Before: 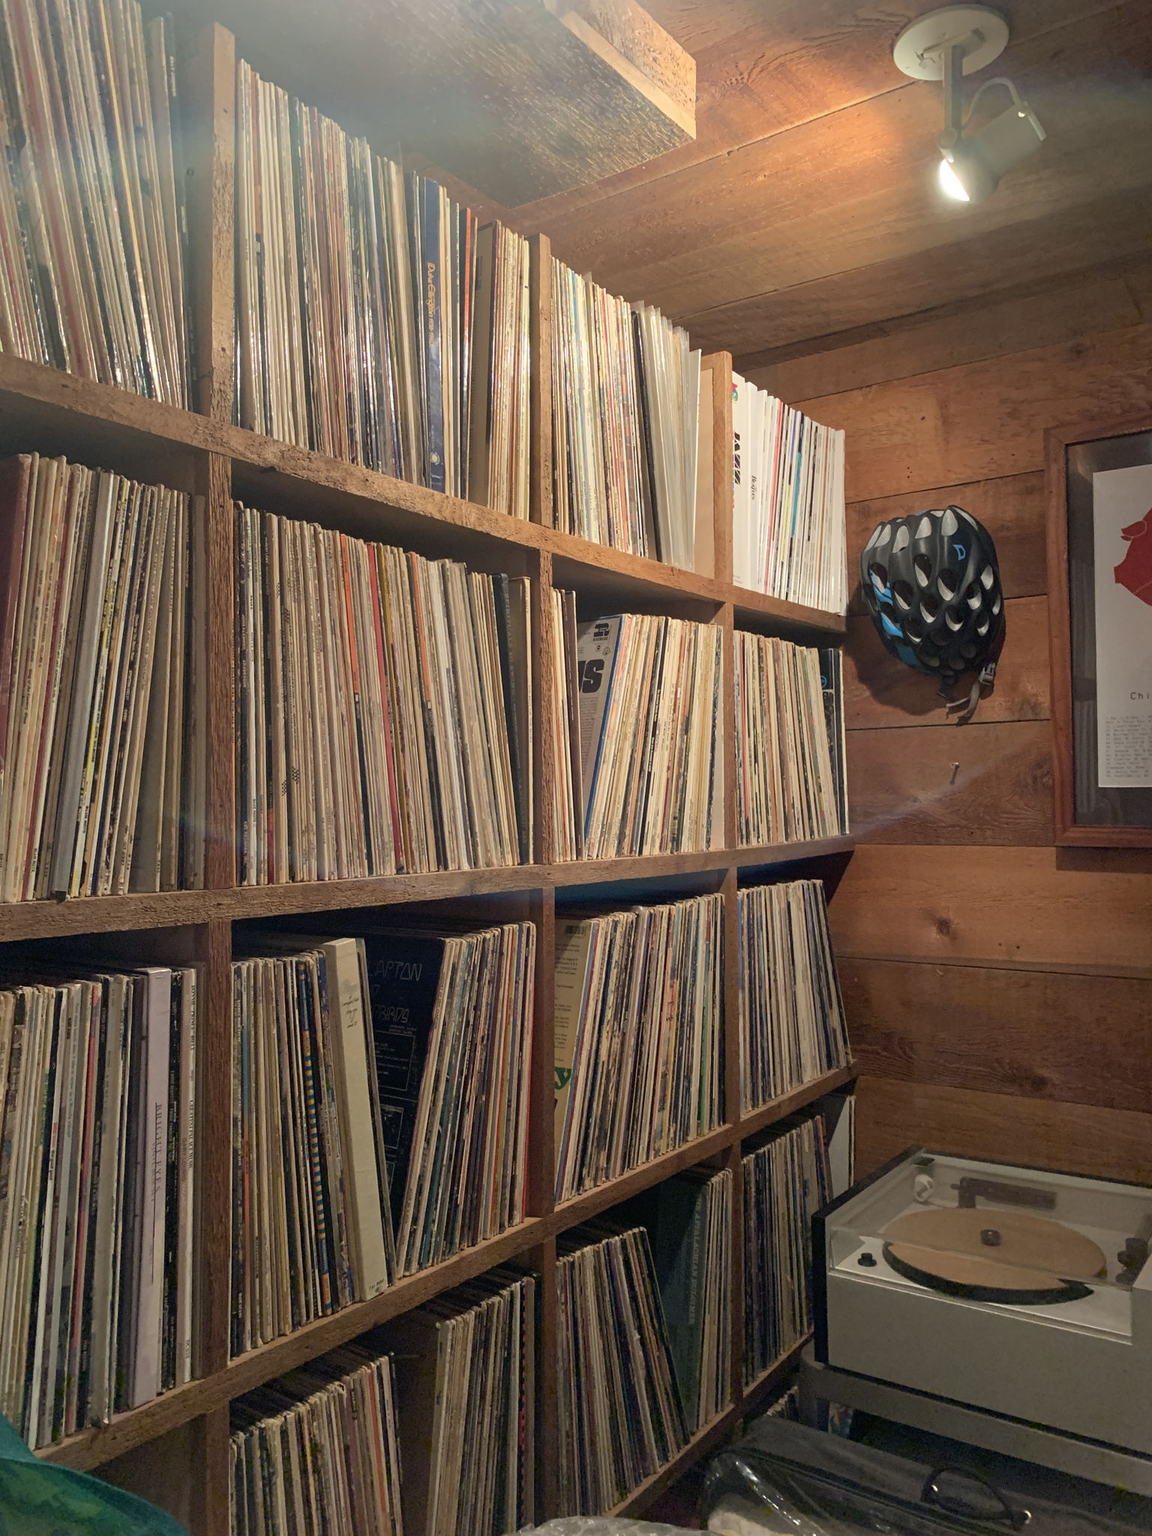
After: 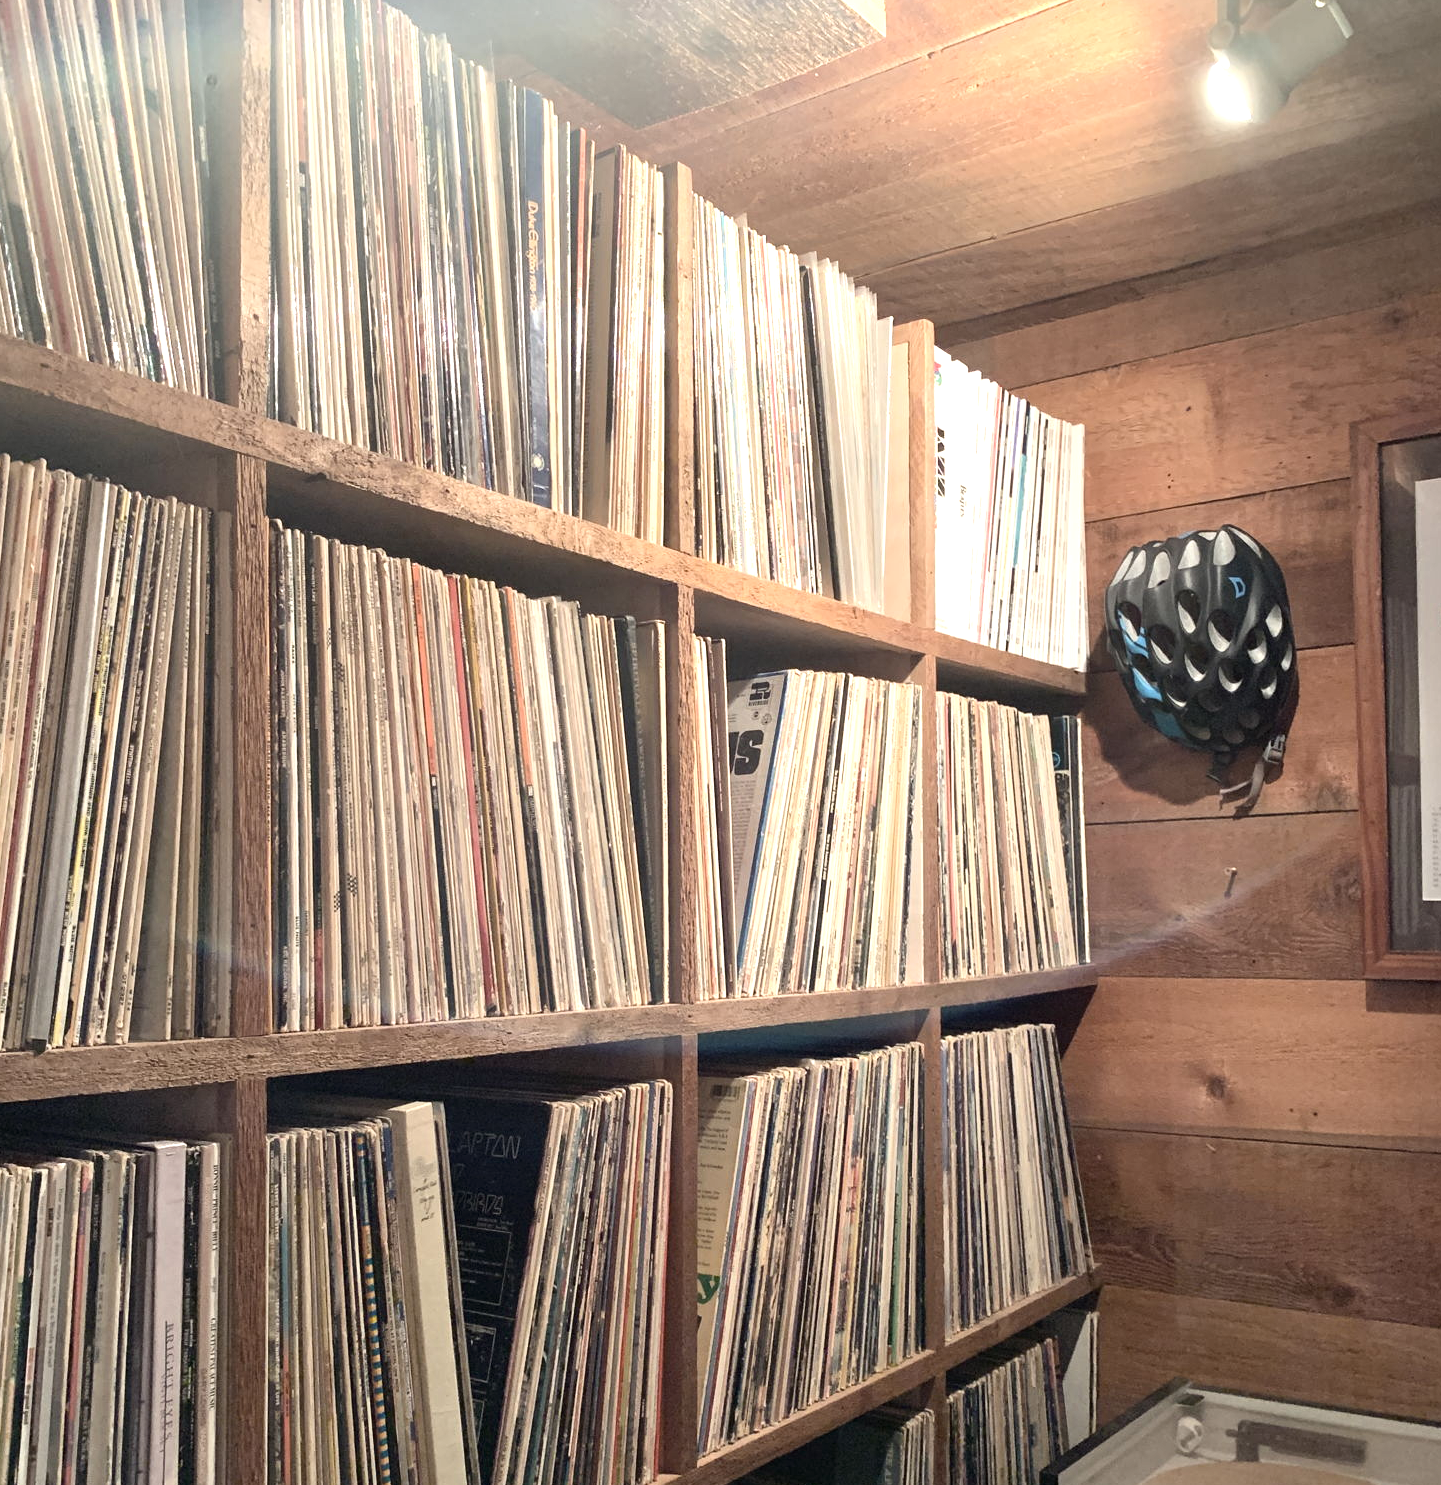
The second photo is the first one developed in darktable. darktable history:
exposure: black level correction 0, exposure 1 EV, compensate exposure bias true, compensate highlight preservation false
contrast brightness saturation: contrast 0.1, saturation -0.36
crop: left 2.737%, top 7.287%, right 3.421%, bottom 20.179%
